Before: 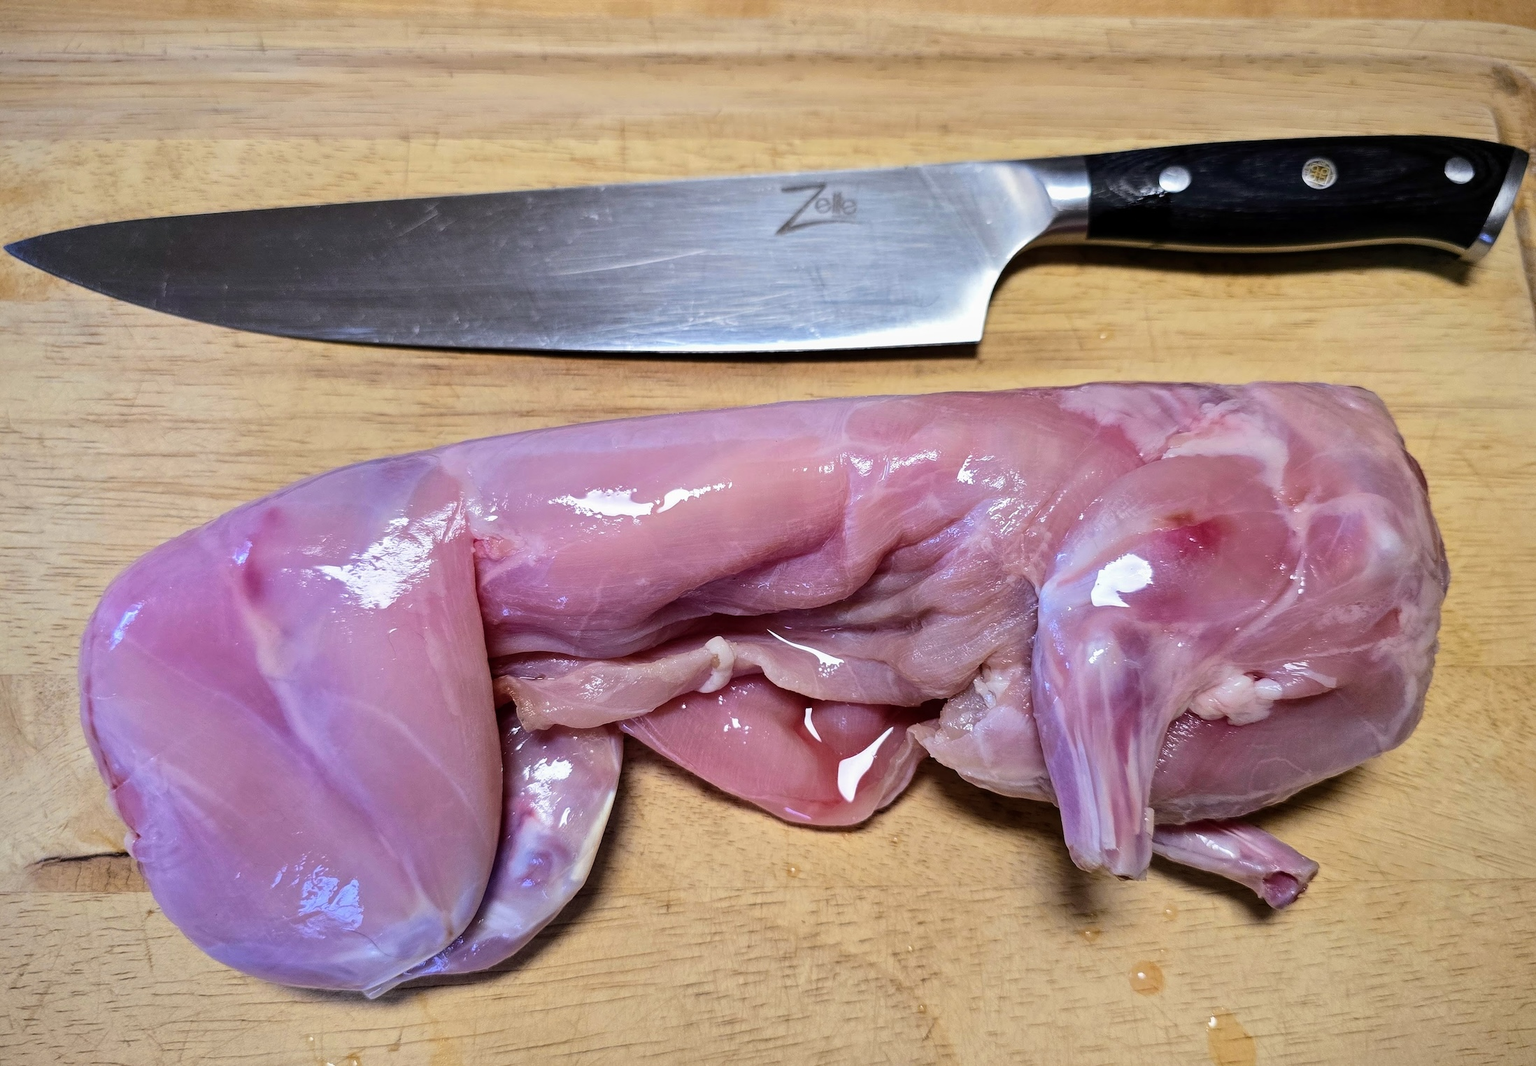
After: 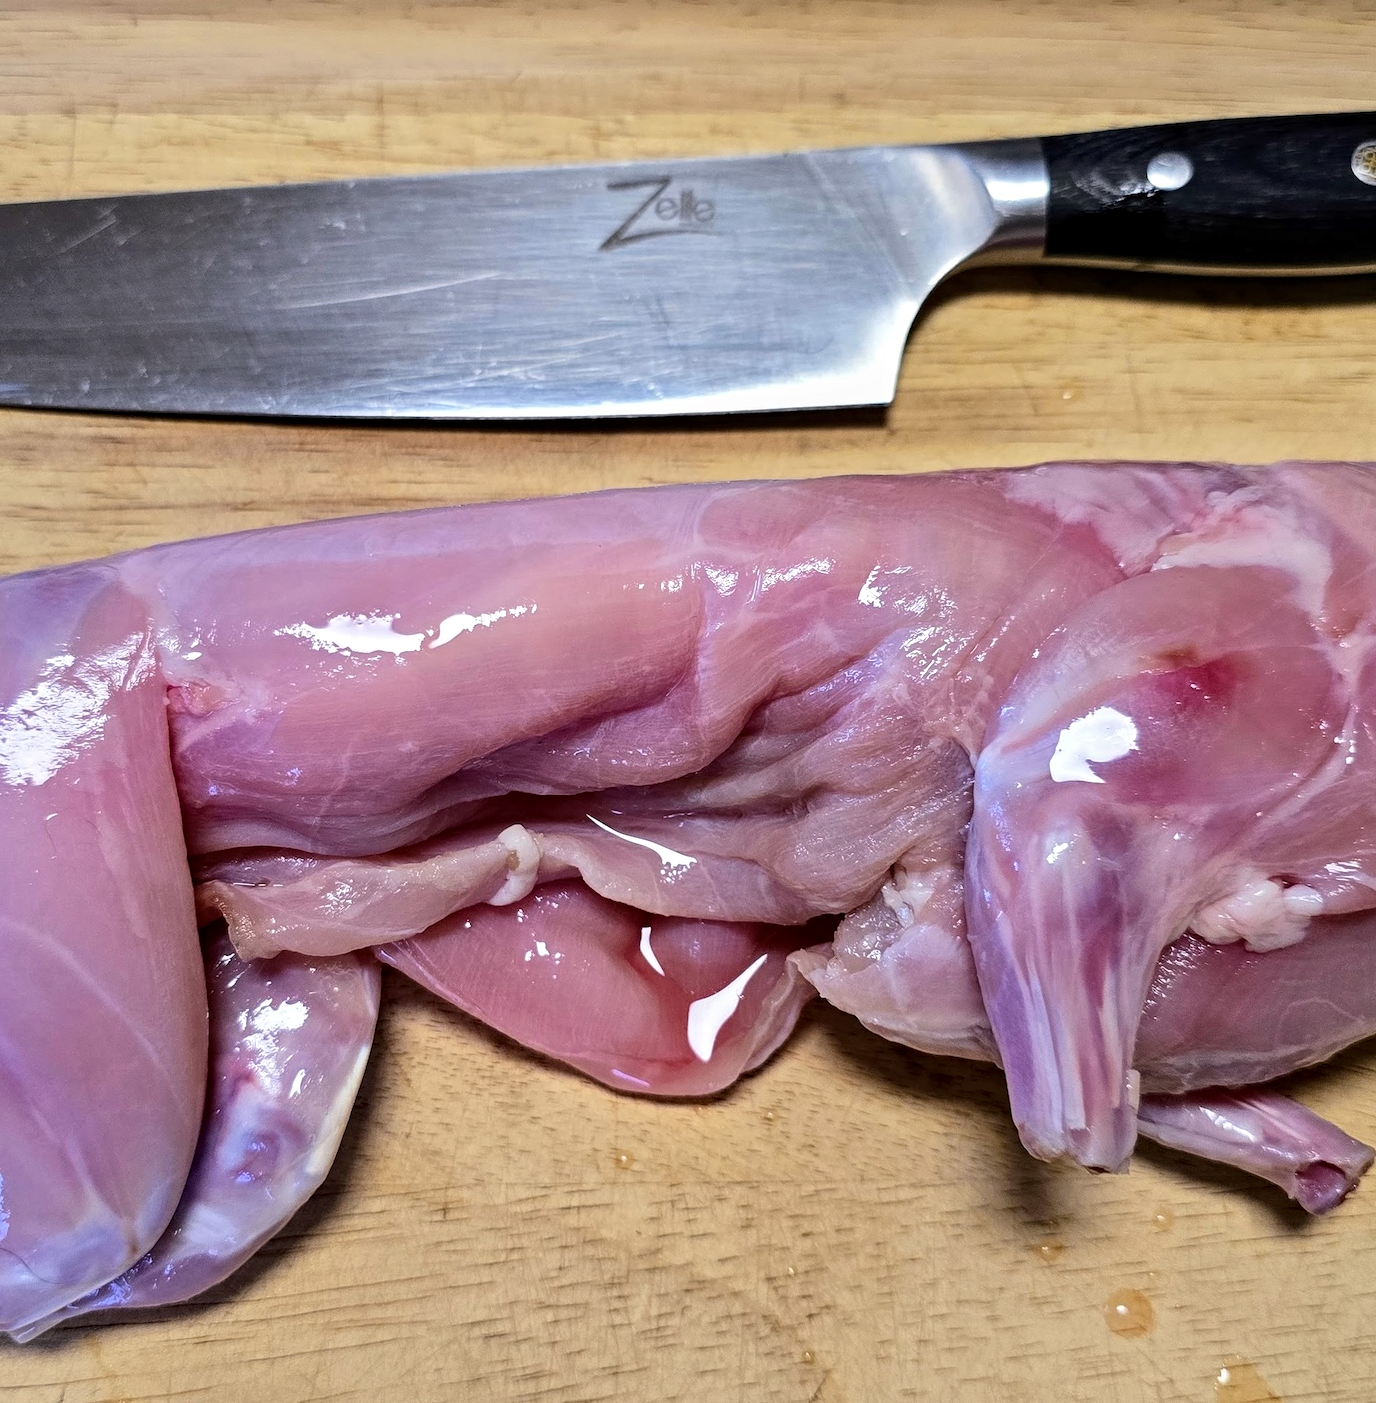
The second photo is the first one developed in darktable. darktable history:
crop and rotate: left 23.258%, top 5.625%, right 14.073%, bottom 2.261%
contrast equalizer: octaves 7, y [[0.5, 0.542, 0.583, 0.625, 0.667, 0.708], [0.5 ×6], [0.5 ×6], [0 ×6], [0 ×6]], mix 0.275
